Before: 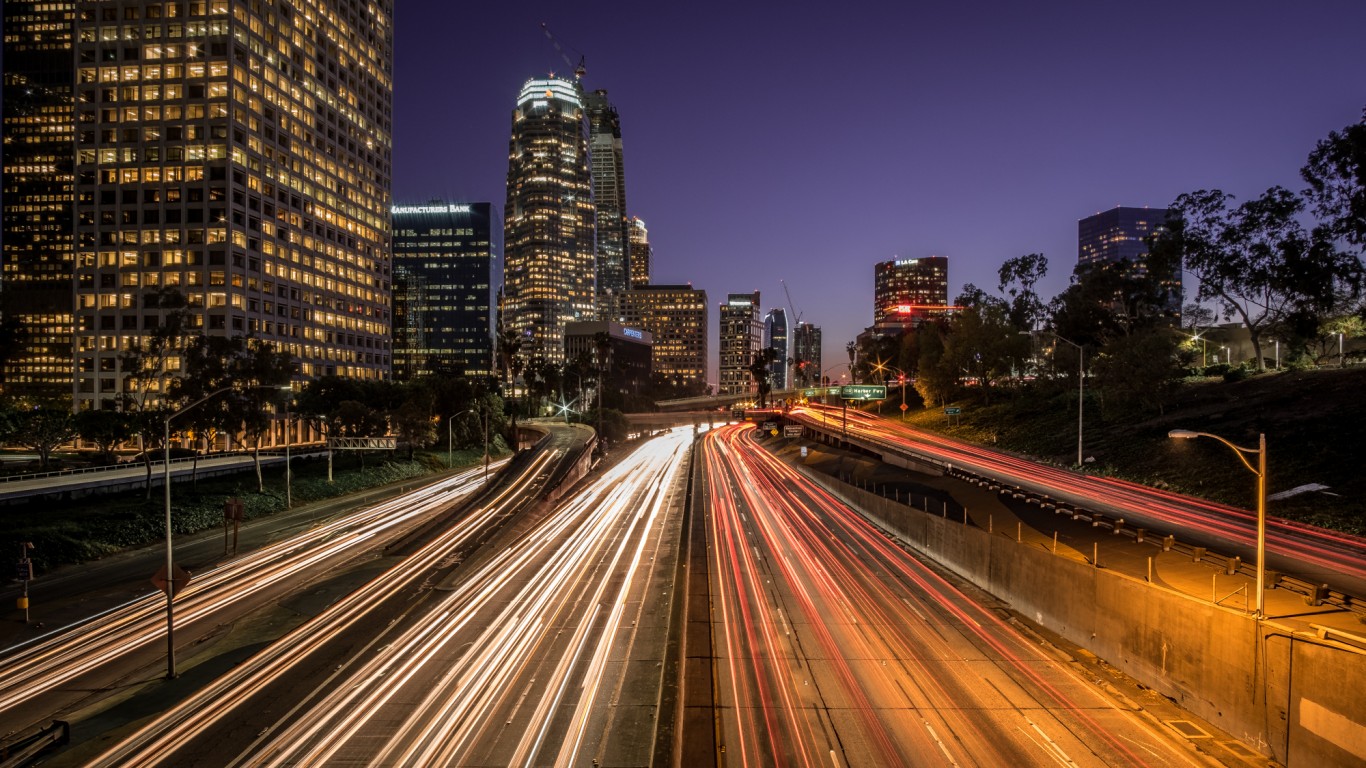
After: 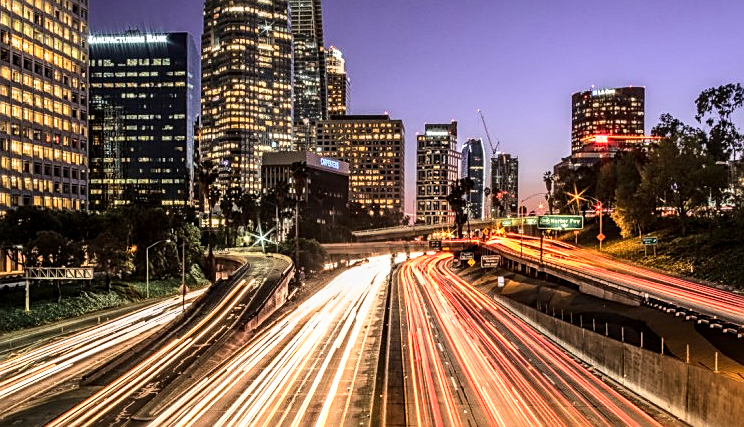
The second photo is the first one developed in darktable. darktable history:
sharpen: amount 0.494
crop and rotate: left 22.211%, top 22.187%, right 23.283%, bottom 22.115%
local contrast: detail 130%
base curve: curves: ch0 [(0, 0) (0.018, 0.026) (0.143, 0.37) (0.33, 0.731) (0.458, 0.853) (0.735, 0.965) (0.905, 0.986) (1, 1)]
